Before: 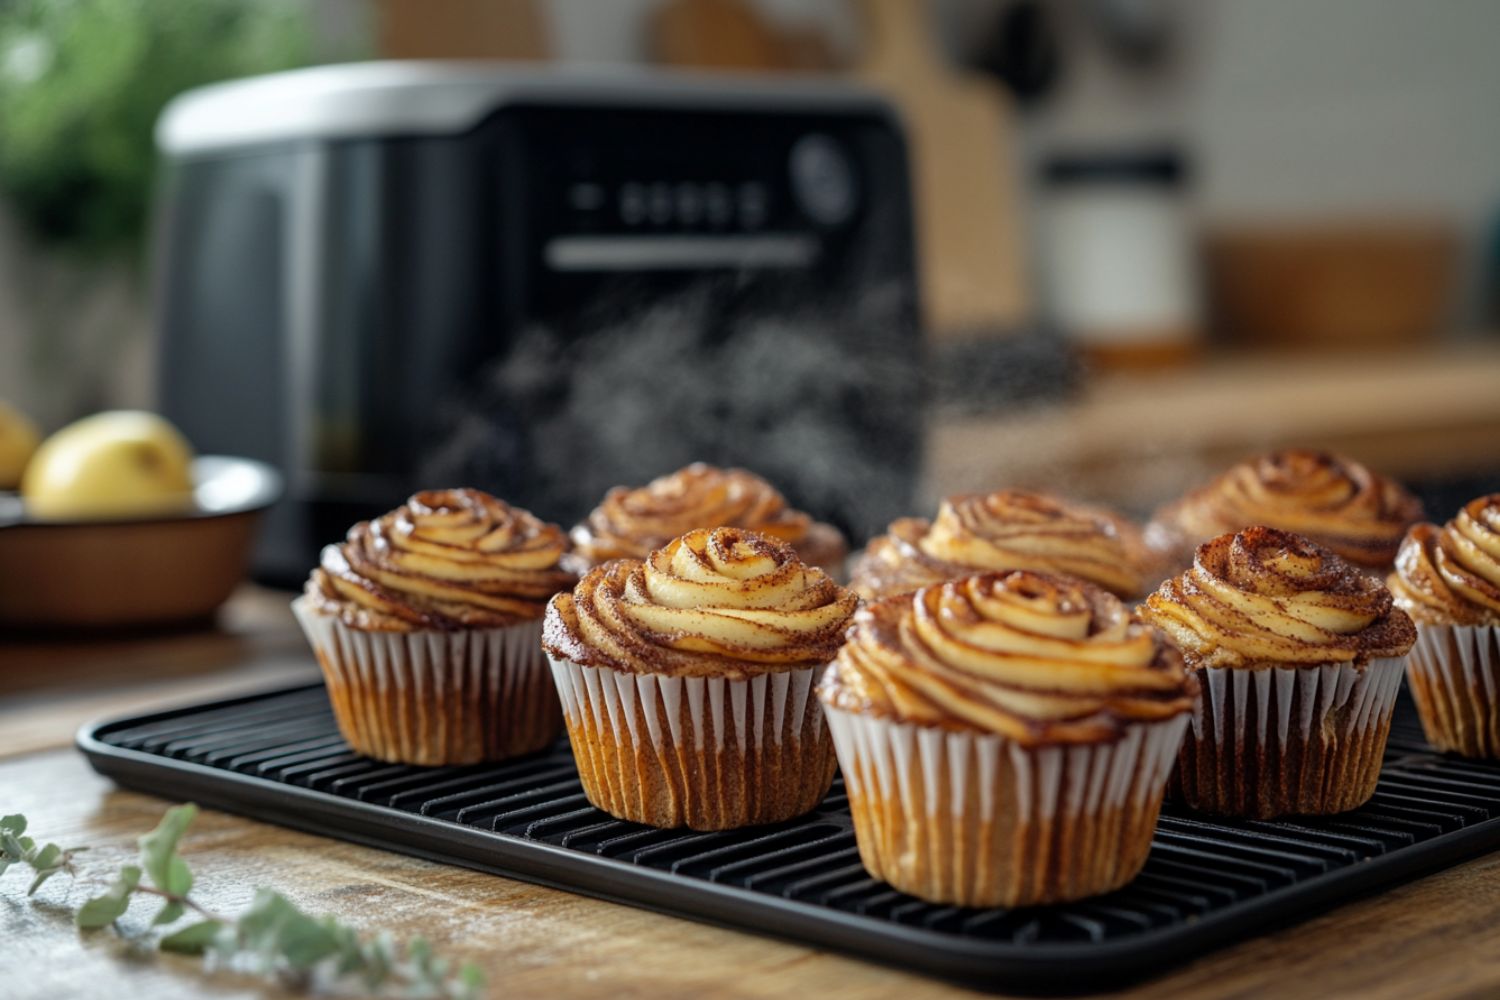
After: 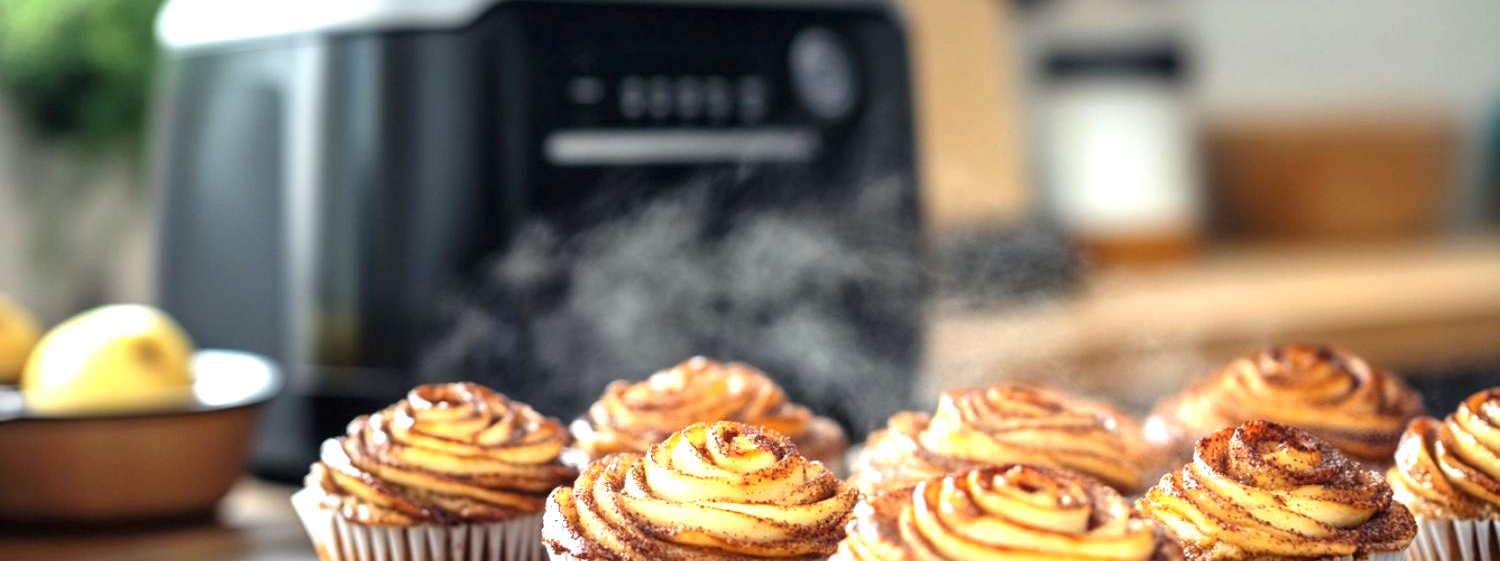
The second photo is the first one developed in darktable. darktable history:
exposure: black level correction 0, exposure 1.388 EV, compensate exposure bias true, compensate highlight preservation false
crop and rotate: top 10.605%, bottom 33.274%
